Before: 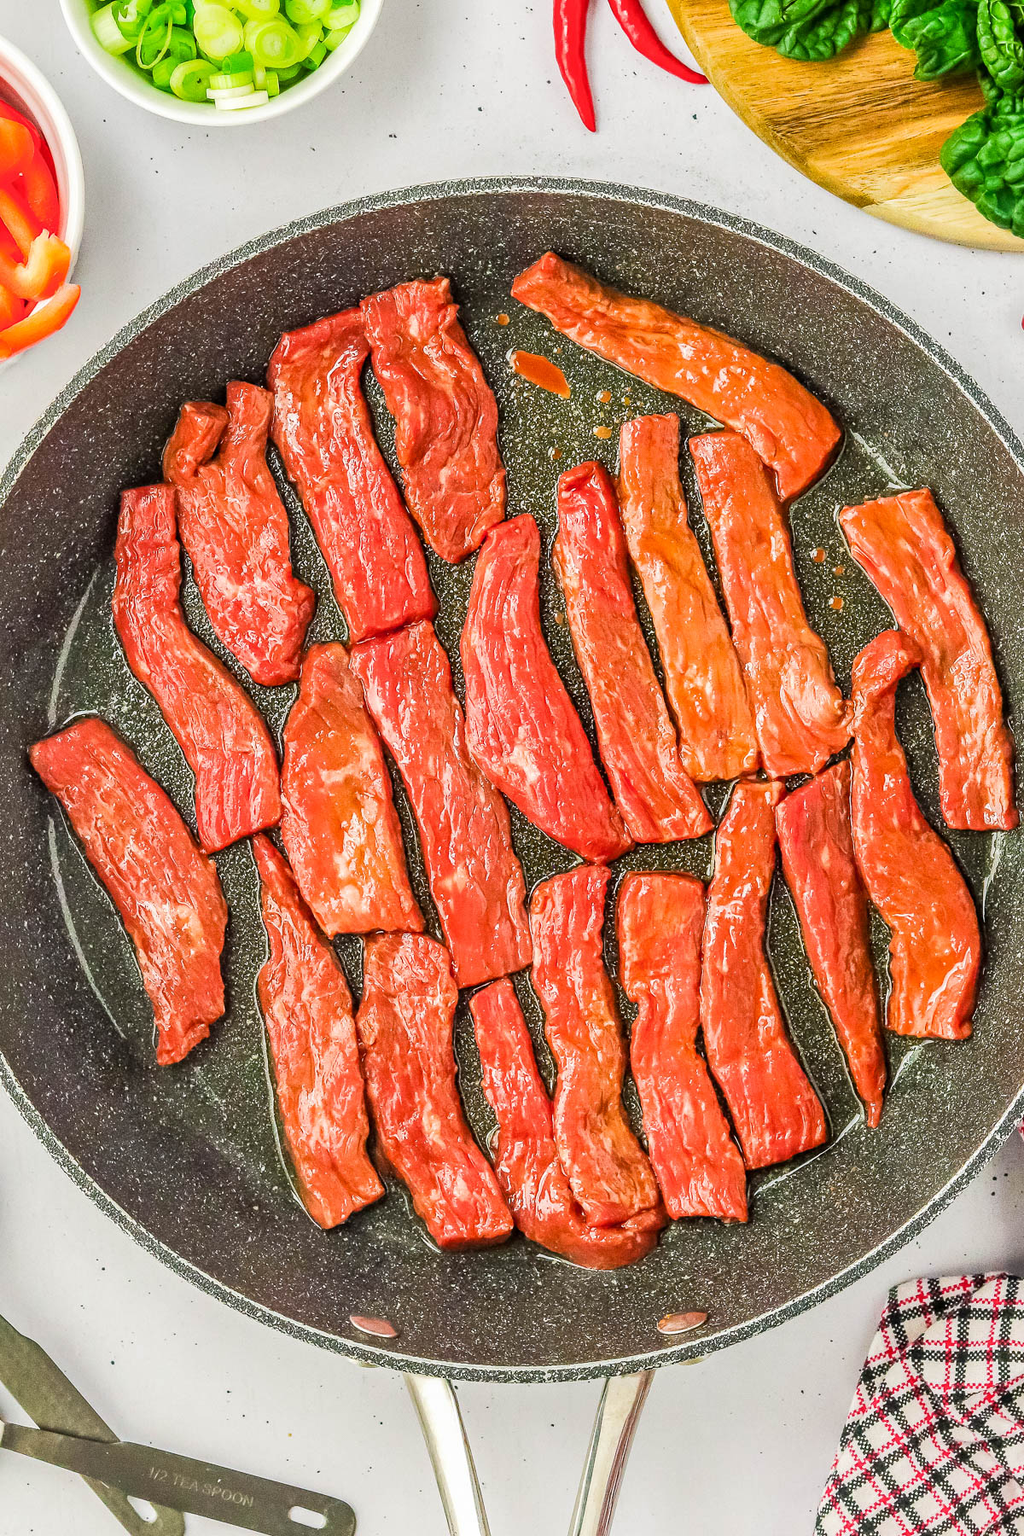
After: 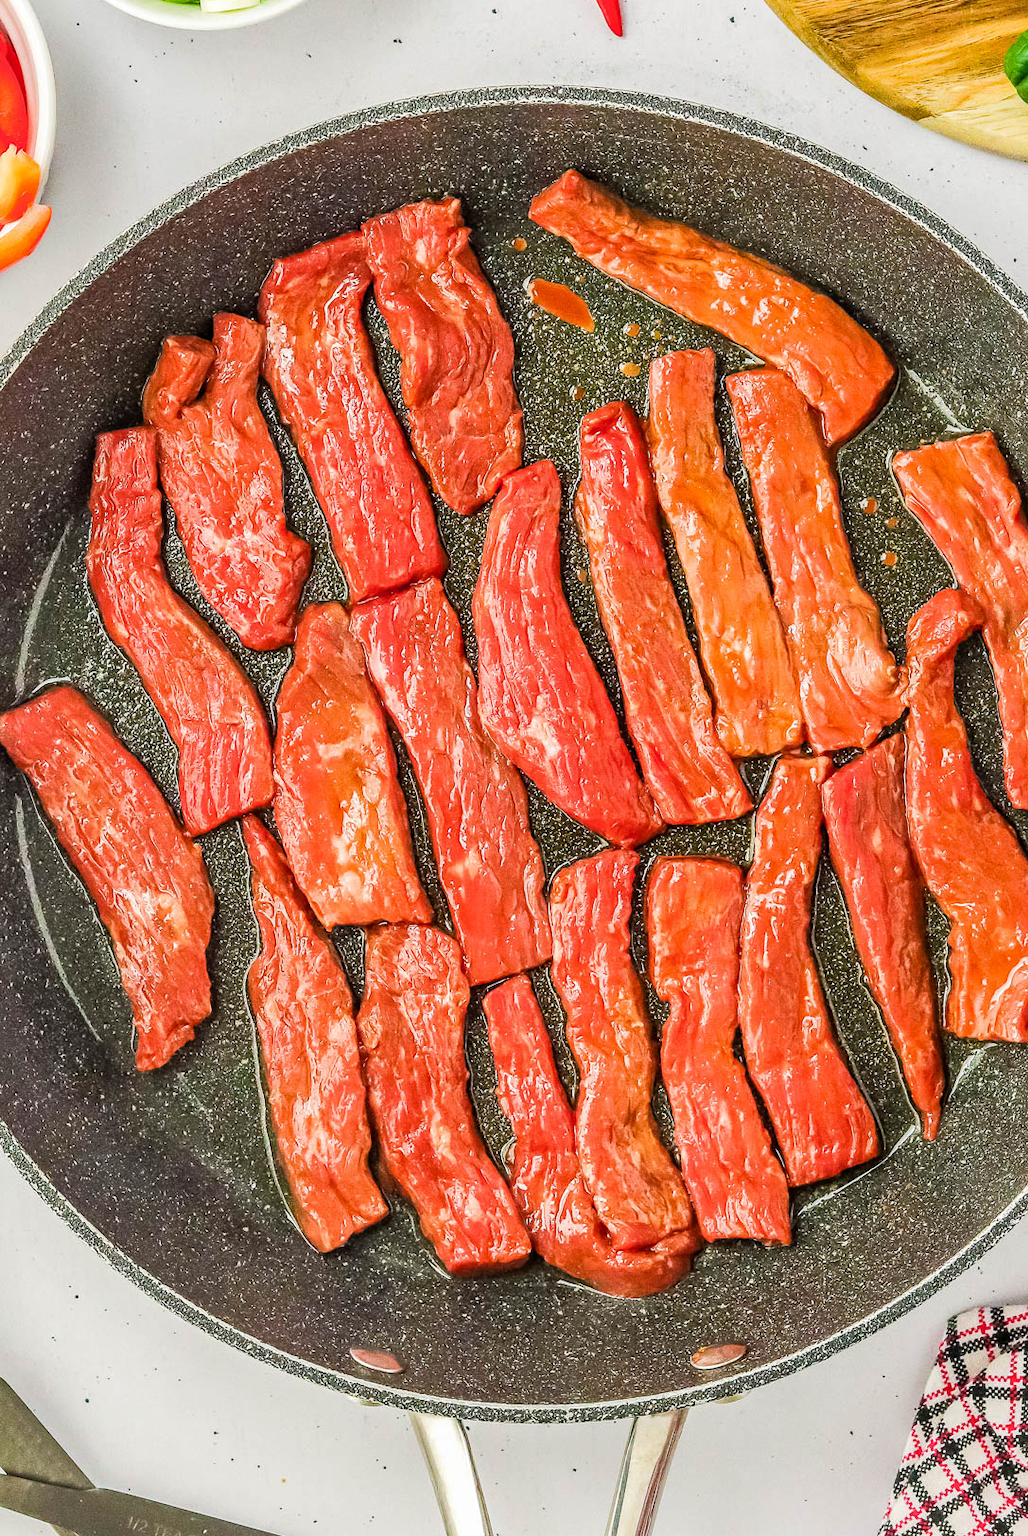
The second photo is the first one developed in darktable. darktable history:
crop: left 3.399%, top 6.494%, right 5.955%, bottom 3.268%
